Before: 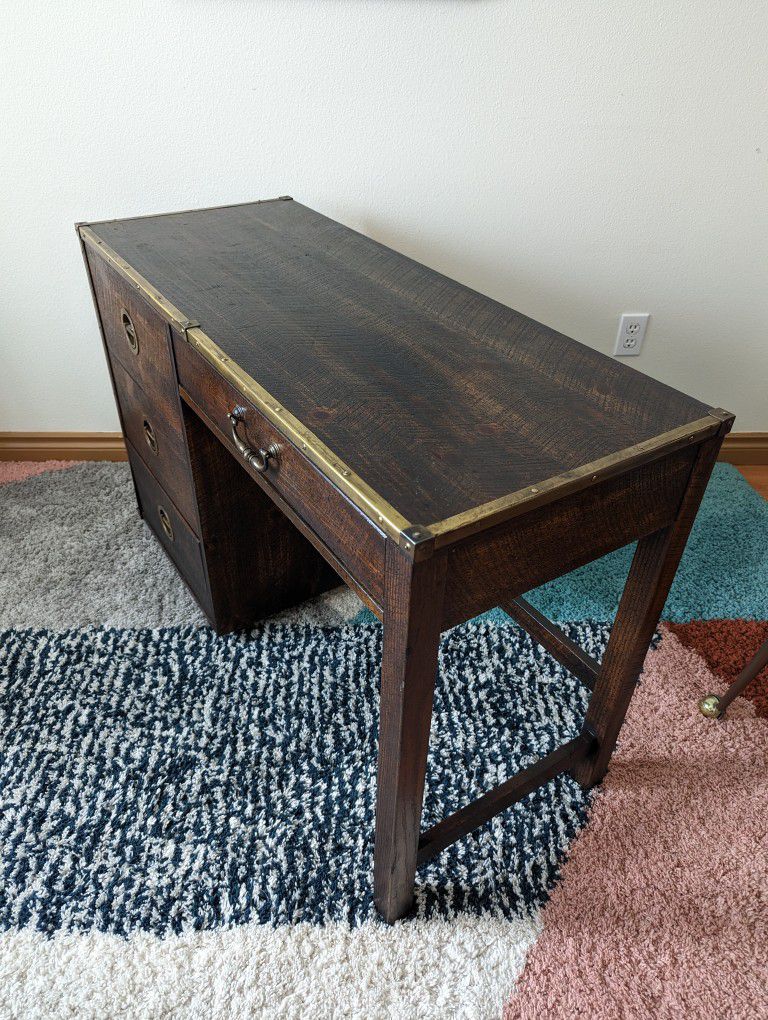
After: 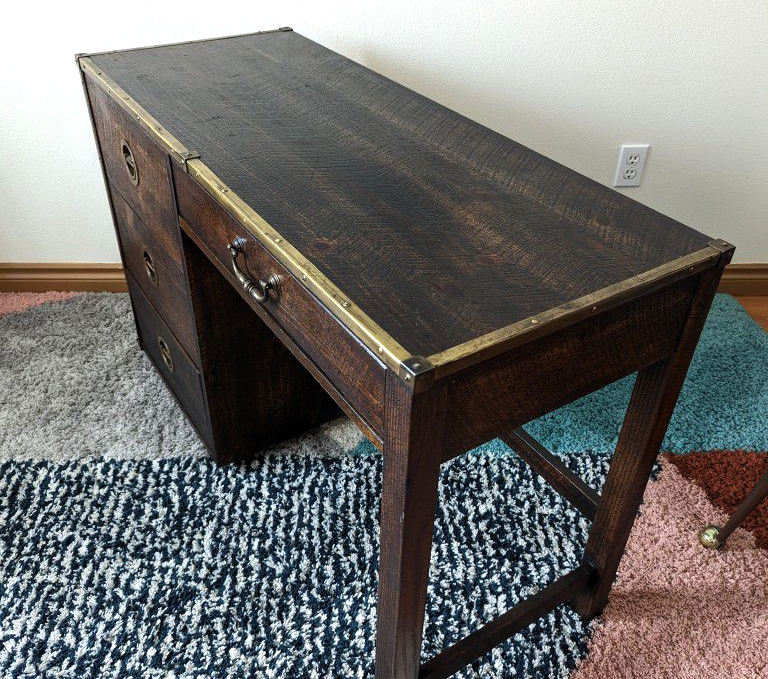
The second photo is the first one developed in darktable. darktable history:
tone equalizer: -8 EV -0.418 EV, -7 EV -0.398 EV, -6 EV -0.303 EV, -5 EV -0.186 EV, -3 EV 0.234 EV, -2 EV 0.322 EV, -1 EV 0.402 EV, +0 EV 0.412 EV, edges refinement/feathering 500, mask exposure compensation -1.57 EV, preserve details no
crop: top 16.591%, bottom 16.76%
